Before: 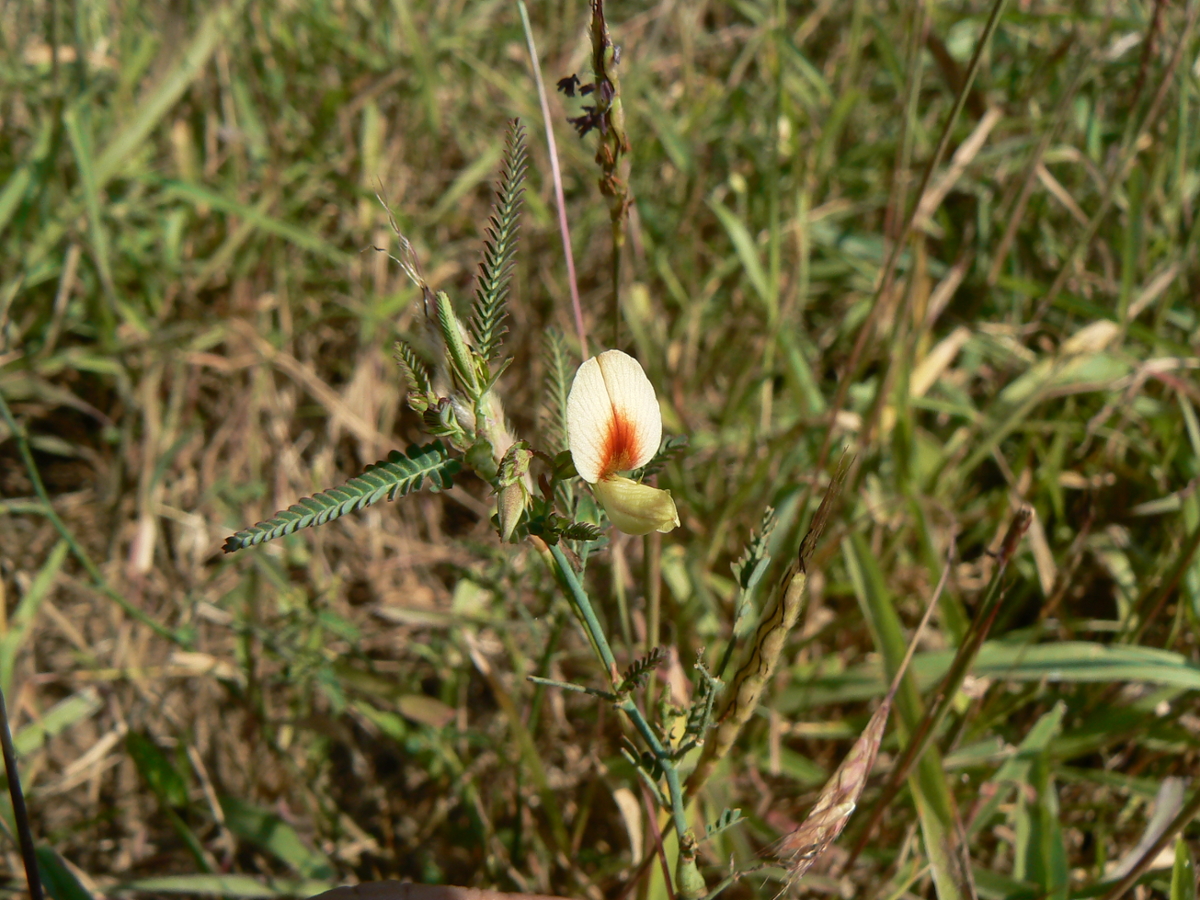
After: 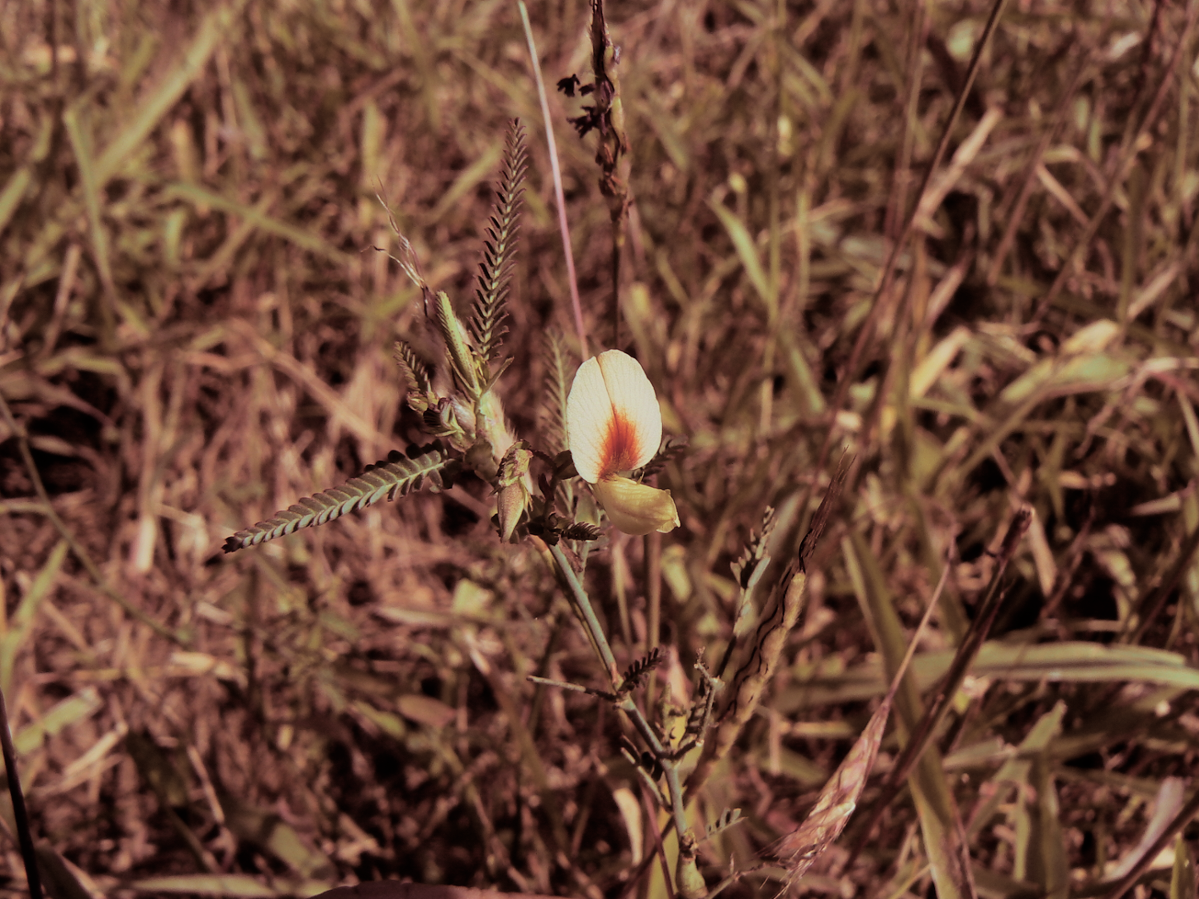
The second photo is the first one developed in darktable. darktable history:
filmic rgb: black relative exposure -7.48 EV, white relative exposure 4.83 EV, hardness 3.4, color science v6 (2022)
split-toning: compress 20%
